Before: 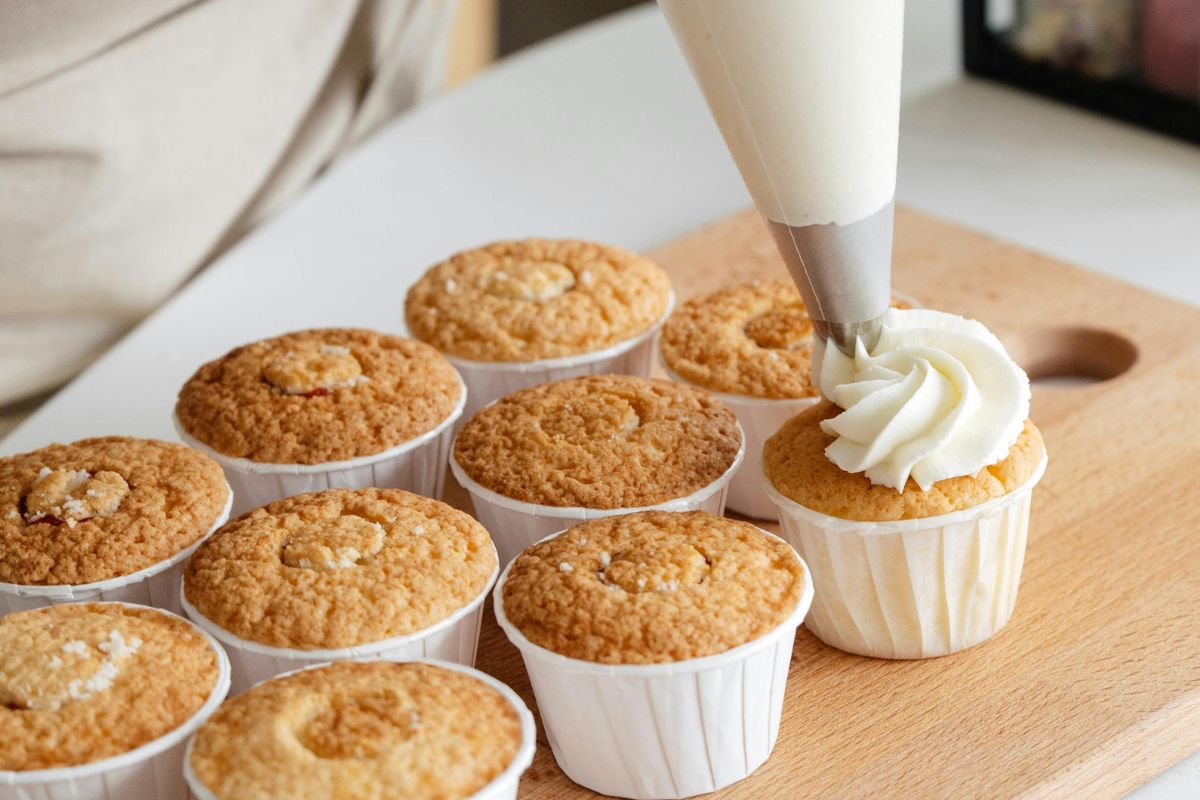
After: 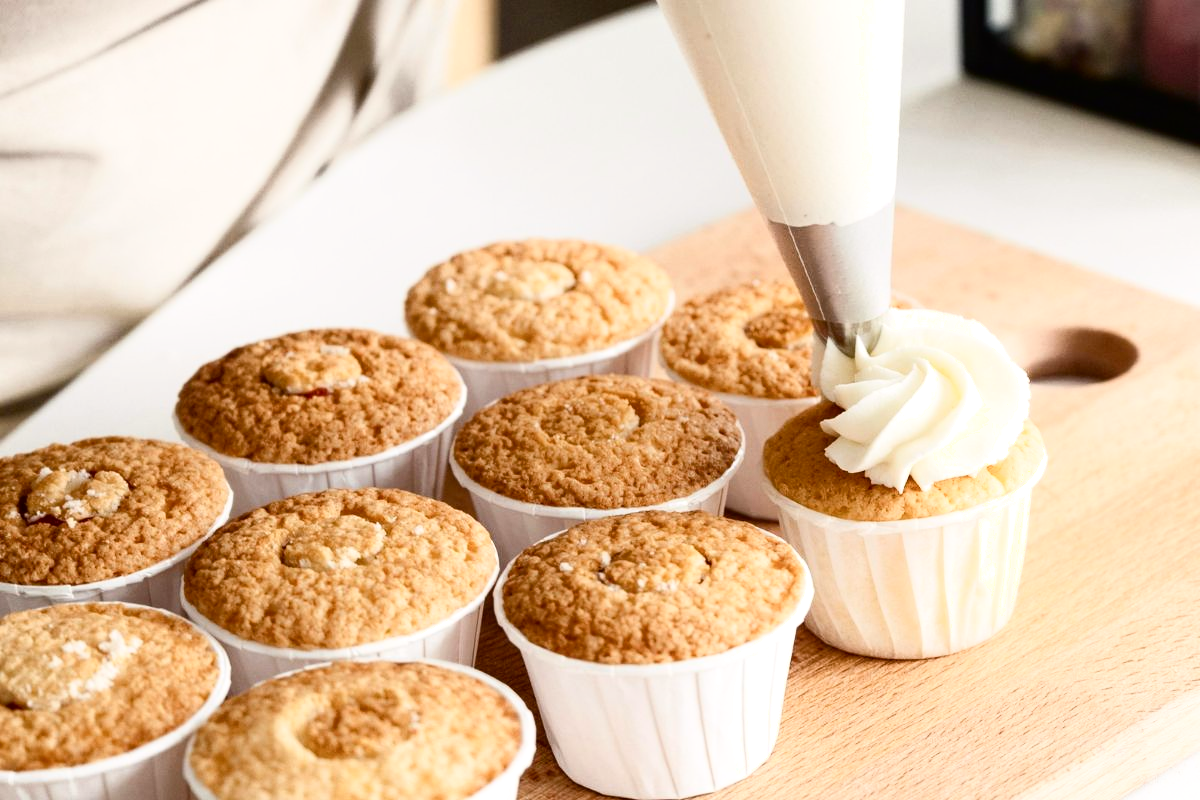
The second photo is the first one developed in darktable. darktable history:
color balance rgb: shadows lift › chroma 1%, shadows lift › hue 28.8°, power › hue 60°, highlights gain › chroma 1%, highlights gain › hue 60°, global offset › luminance 0.25%, perceptual saturation grading › highlights -20%, perceptual saturation grading › shadows 20%, perceptual brilliance grading › highlights 10%, perceptual brilliance grading › shadows -5%, global vibrance 19.67%
shadows and highlights: shadows -62.32, white point adjustment -5.22, highlights 61.59
